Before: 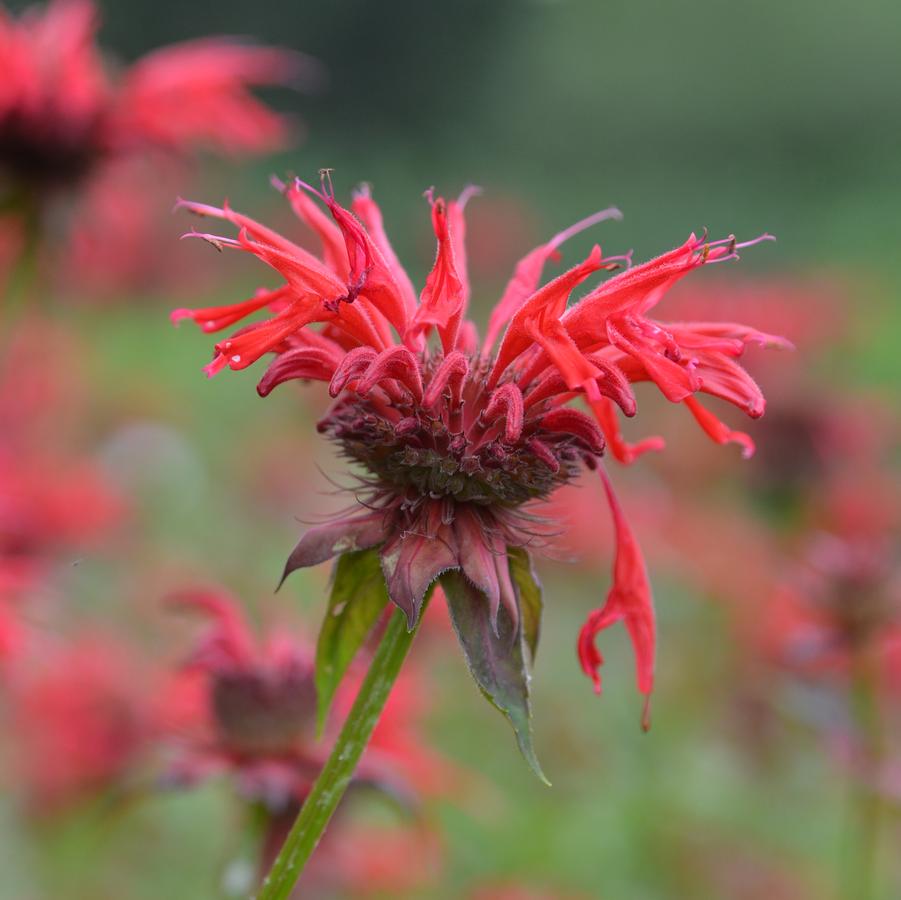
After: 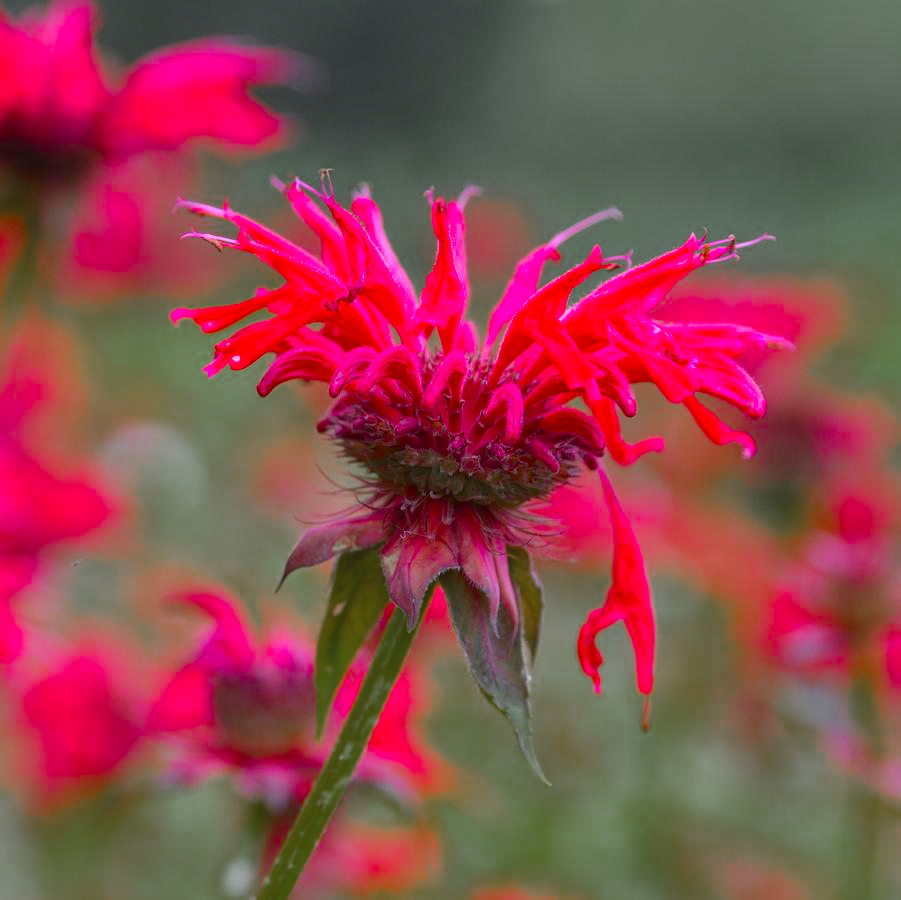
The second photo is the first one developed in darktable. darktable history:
color zones: curves: ch0 [(0, 0.48) (0.209, 0.398) (0.305, 0.332) (0.429, 0.493) (0.571, 0.5) (0.714, 0.5) (0.857, 0.5) (1, 0.48)]; ch1 [(0, 0.736) (0.143, 0.625) (0.225, 0.371) (0.429, 0.256) (0.571, 0.241) (0.714, 0.213) (0.857, 0.48) (1, 0.736)]; ch2 [(0, 0.448) (0.143, 0.498) (0.286, 0.5) (0.429, 0.5) (0.571, 0.5) (0.714, 0.5) (0.857, 0.5) (1, 0.448)]
shadows and highlights: on, module defaults
color balance rgb: linear chroma grading › global chroma 6.48%, perceptual saturation grading › global saturation 12.96%, global vibrance 6.02%
white balance: red 1.004, blue 1.024
